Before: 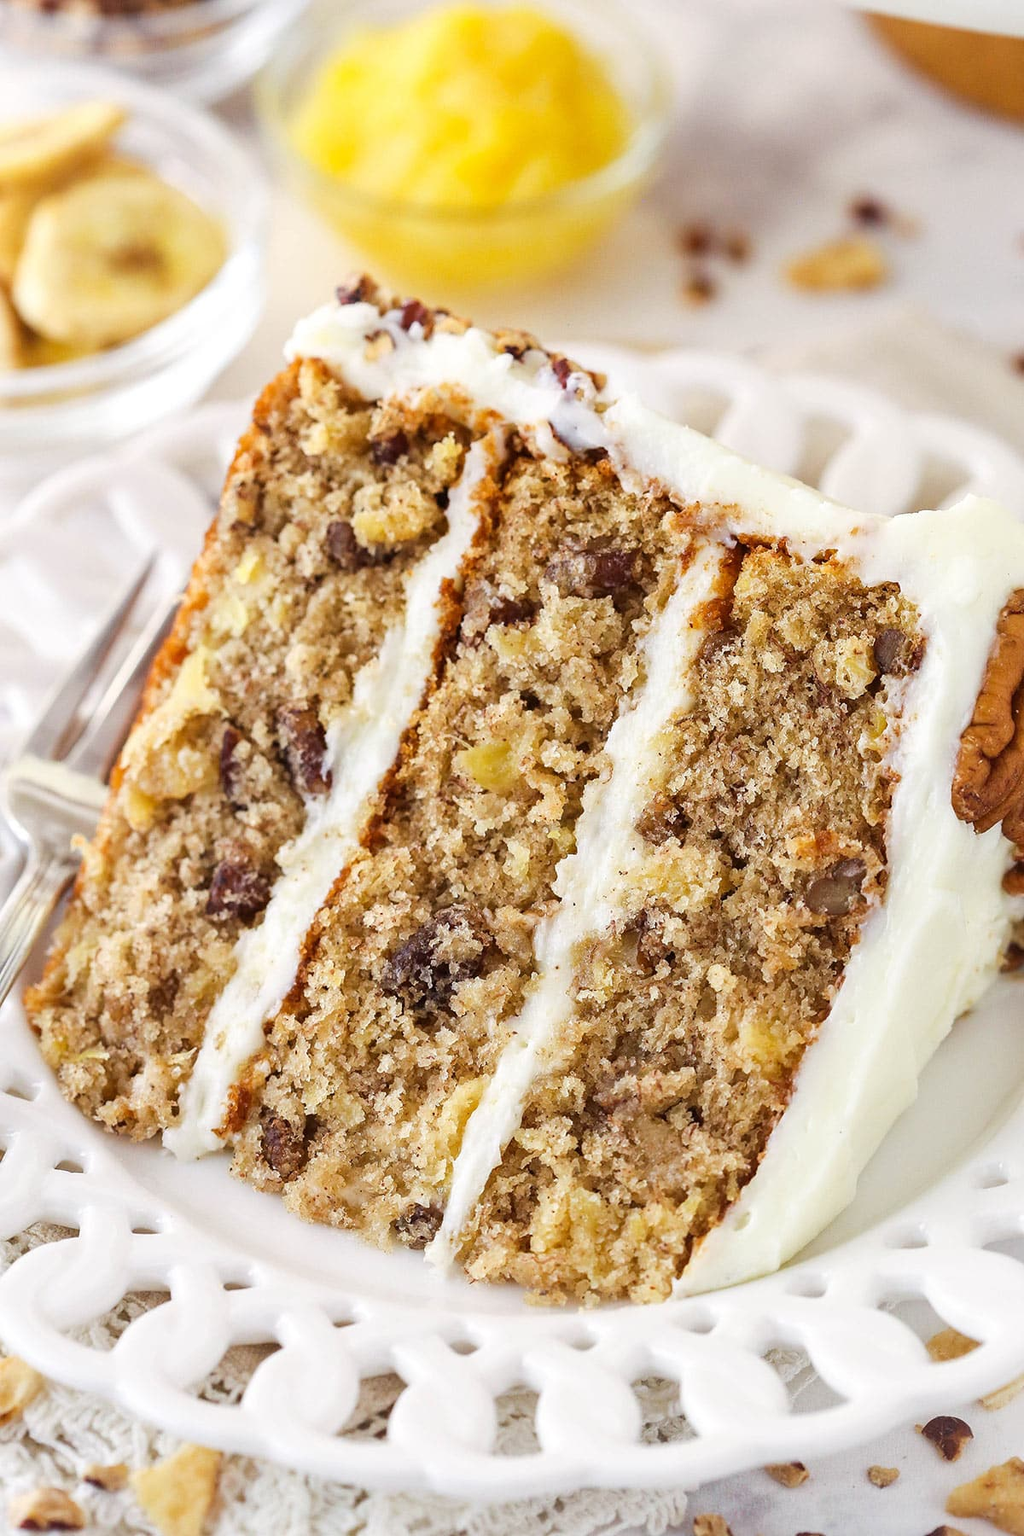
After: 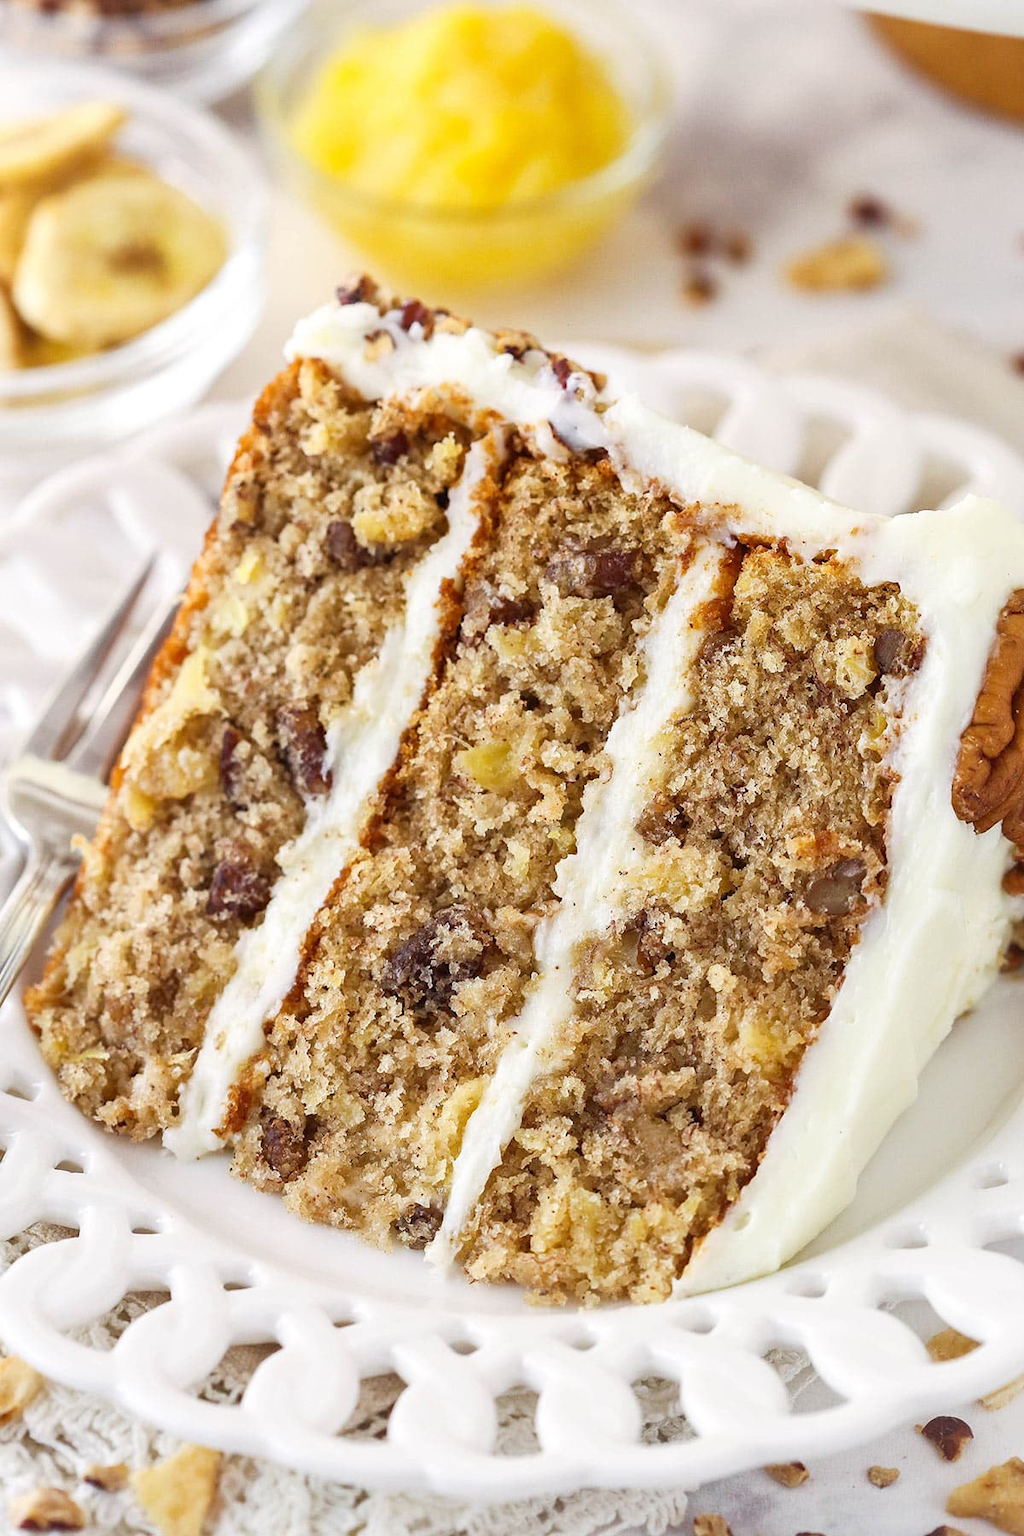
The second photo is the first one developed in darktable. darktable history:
tone curve: curves: ch0 [(0, 0) (0.15, 0.17) (0.452, 0.437) (0.611, 0.588) (0.751, 0.749) (1, 1)]; ch1 [(0, 0) (0.325, 0.327) (0.412, 0.45) (0.453, 0.484) (0.5, 0.501) (0.541, 0.55) (0.617, 0.612) (0.695, 0.697) (1, 1)]; ch2 [(0, 0) (0.386, 0.397) (0.452, 0.459) (0.505, 0.498) (0.524, 0.547) (0.574, 0.566) (0.633, 0.641) (1, 1)], color space Lab, linked channels, preserve colors none
